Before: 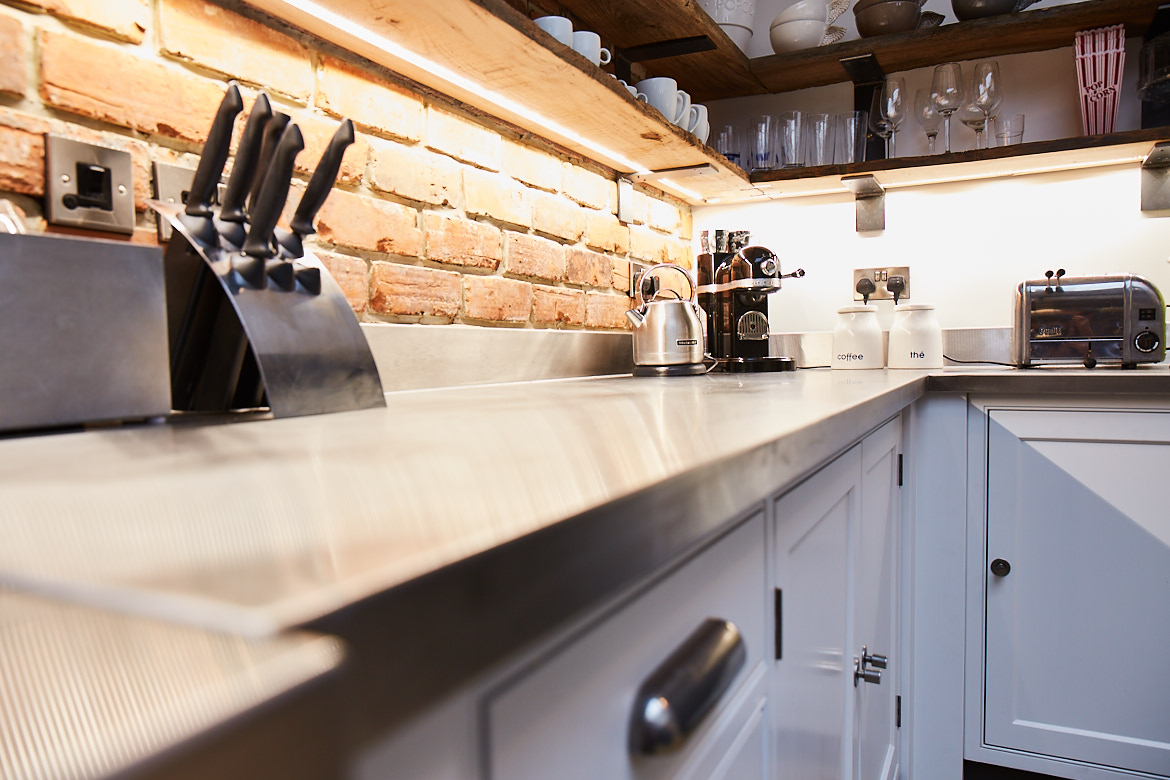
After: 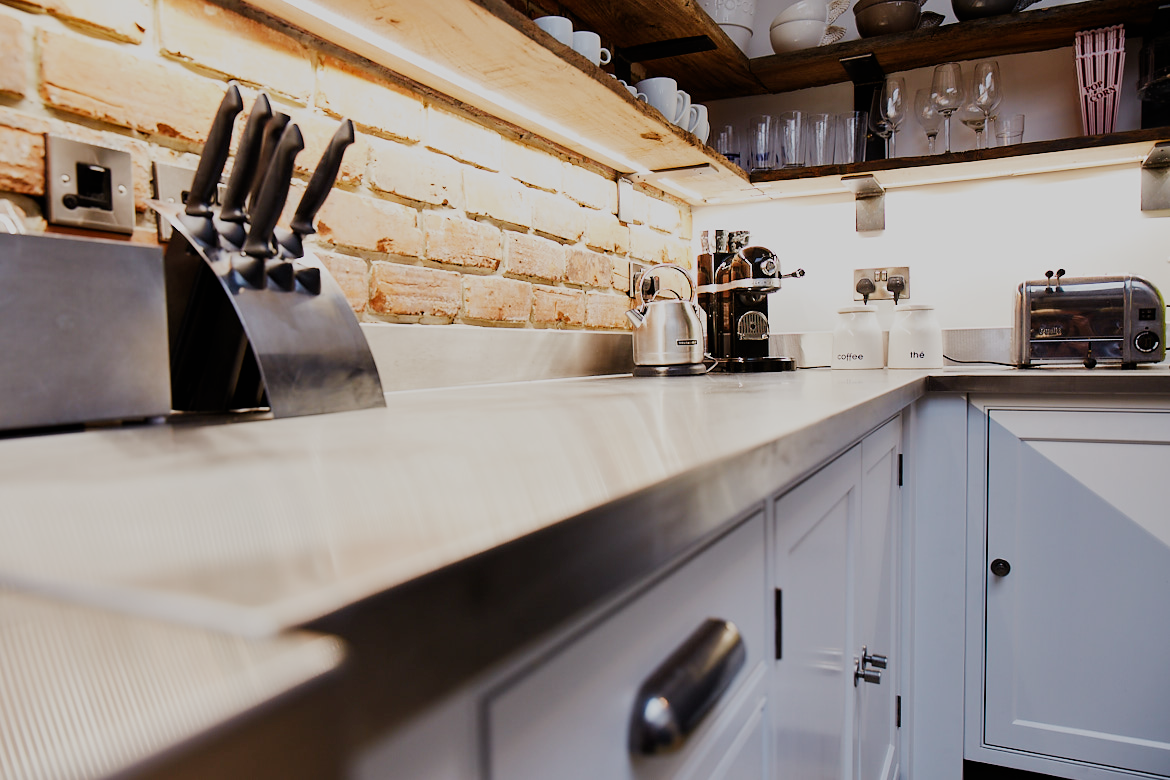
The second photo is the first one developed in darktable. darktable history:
filmic rgb: black relative exposure -7.65 EV, white relative exposure 4.56 EV, threshold 5.97 EV, hardness 3.61, add noise in highlights 0.001, preserve chrominance no, color science v3 (2019), use custom middle-gray values true, contrast in highlights soft, enable highlight reconstruction true
